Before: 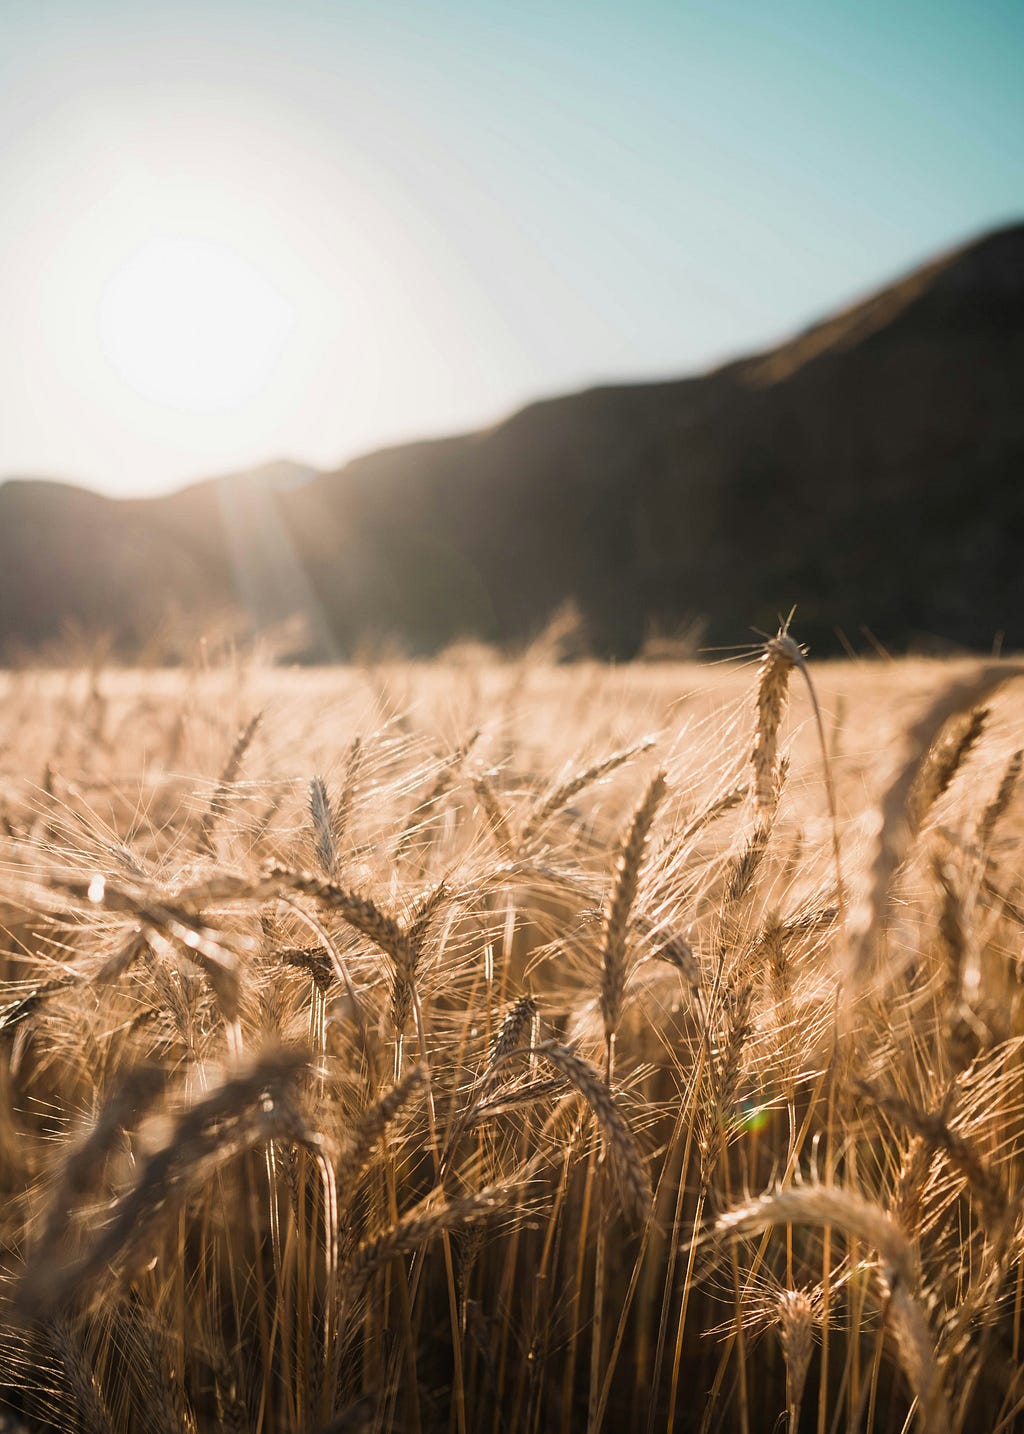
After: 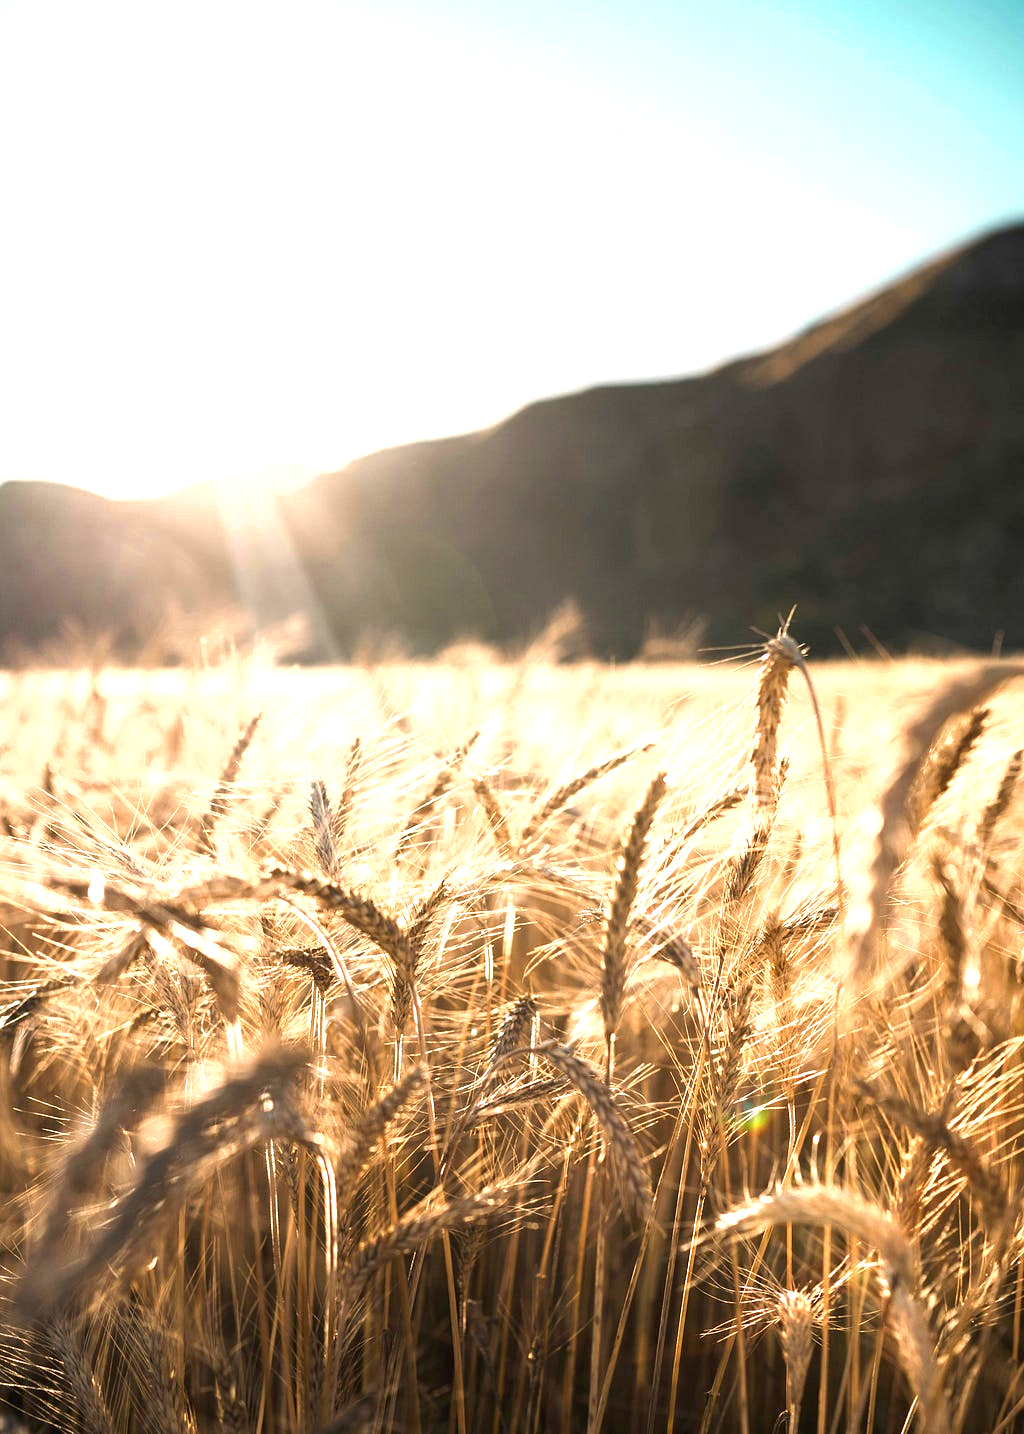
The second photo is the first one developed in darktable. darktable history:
shadows and highlights: shadows 32.13, highlights -31.67, soften with gaussian
tone equalizer: edges refinement/feathering 500, mask exposure compensation -1.57 EV, preserve details no
exposure: black level correction 0.001, exposure 1.117 EV, compensate exposure bias true, compensate highlight preservation false
color calibration: illuminant same as pipeline (D50), adaptation XYZ, x 0.346, y 0.358, temperature 5013.41 K, gamut compression 1.67
